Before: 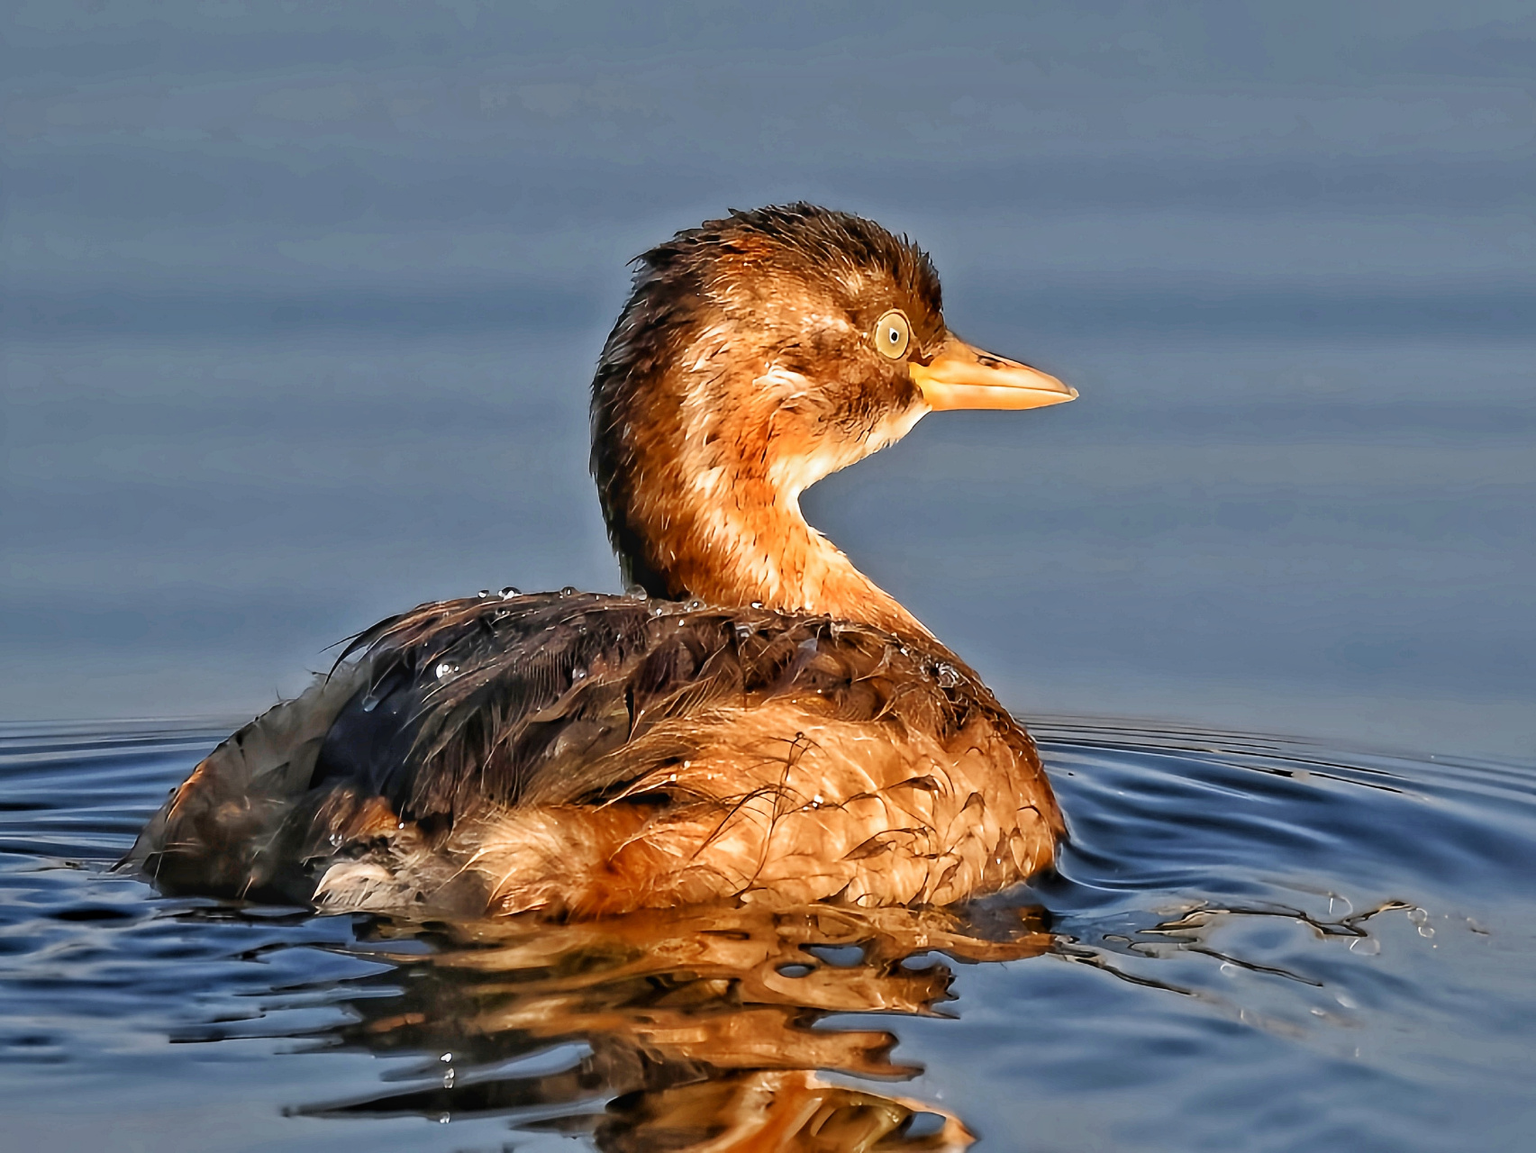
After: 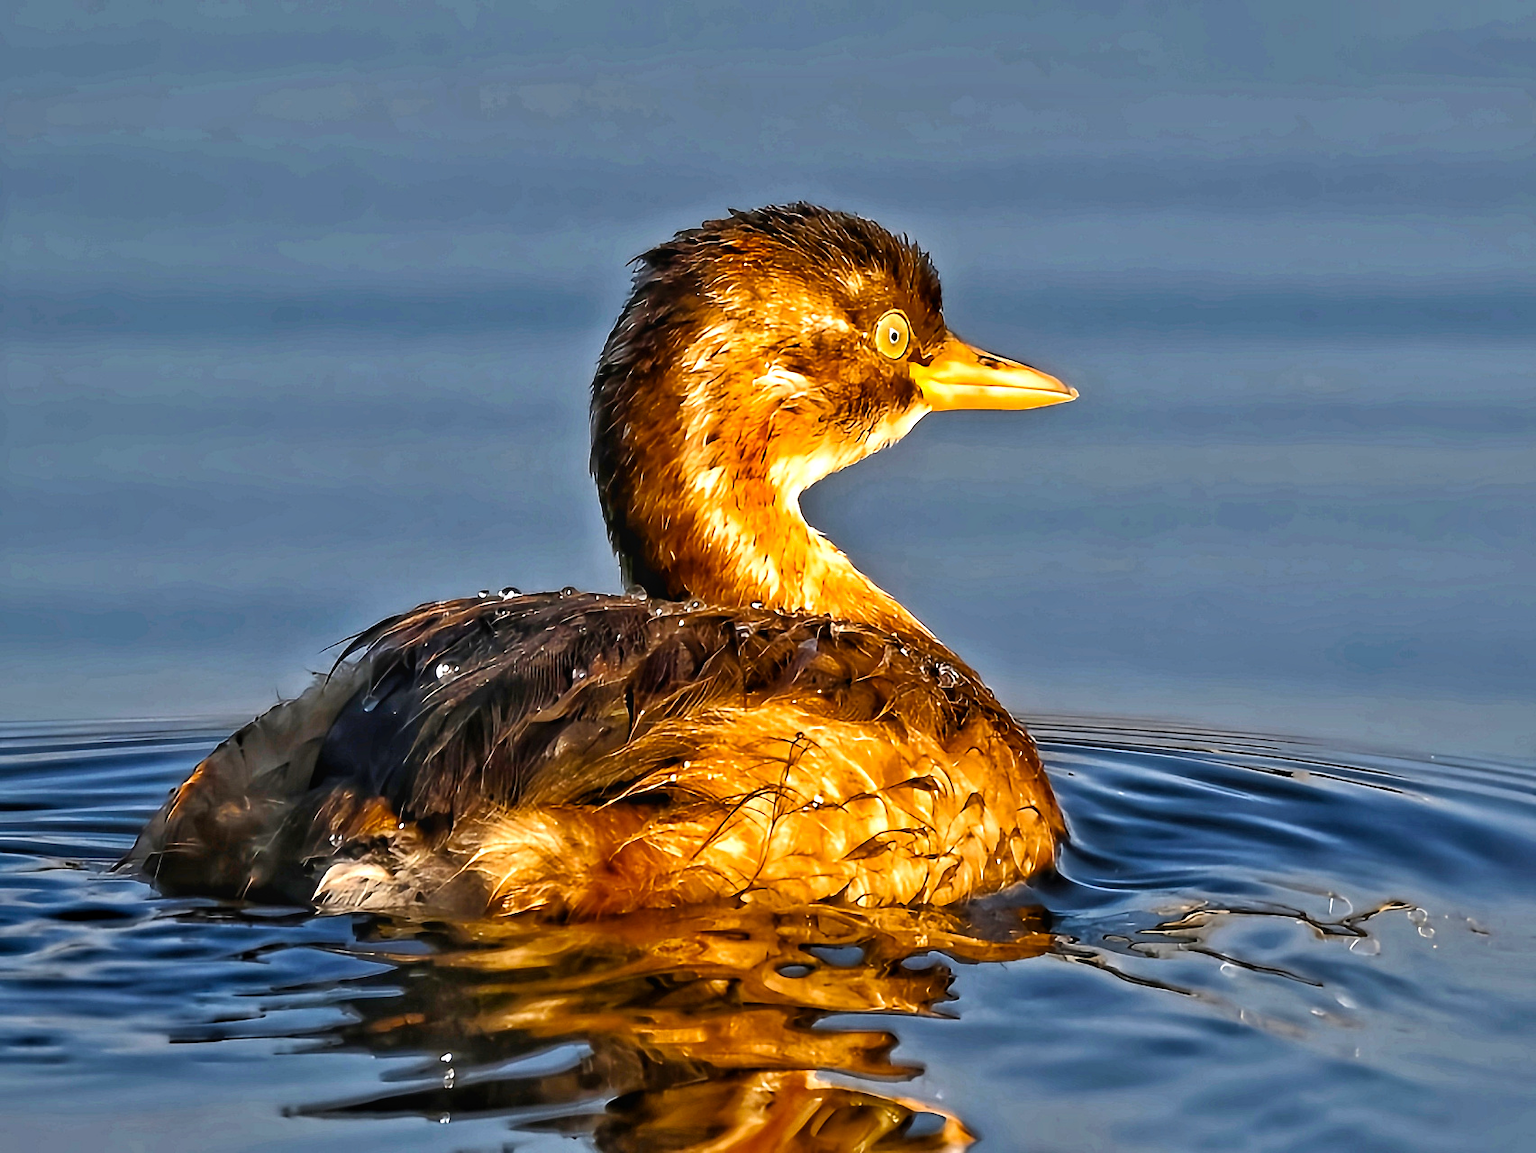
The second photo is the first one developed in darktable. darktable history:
color balance rgb: linear chroma grading › global chroma 15.228%, perceptual saturation grading › global saturation 17.141%, perceptual brilliance grading › global brilliance 14.754%, perceptual brilliance grading › shadows -34.93%, global vibrance 11.227%
